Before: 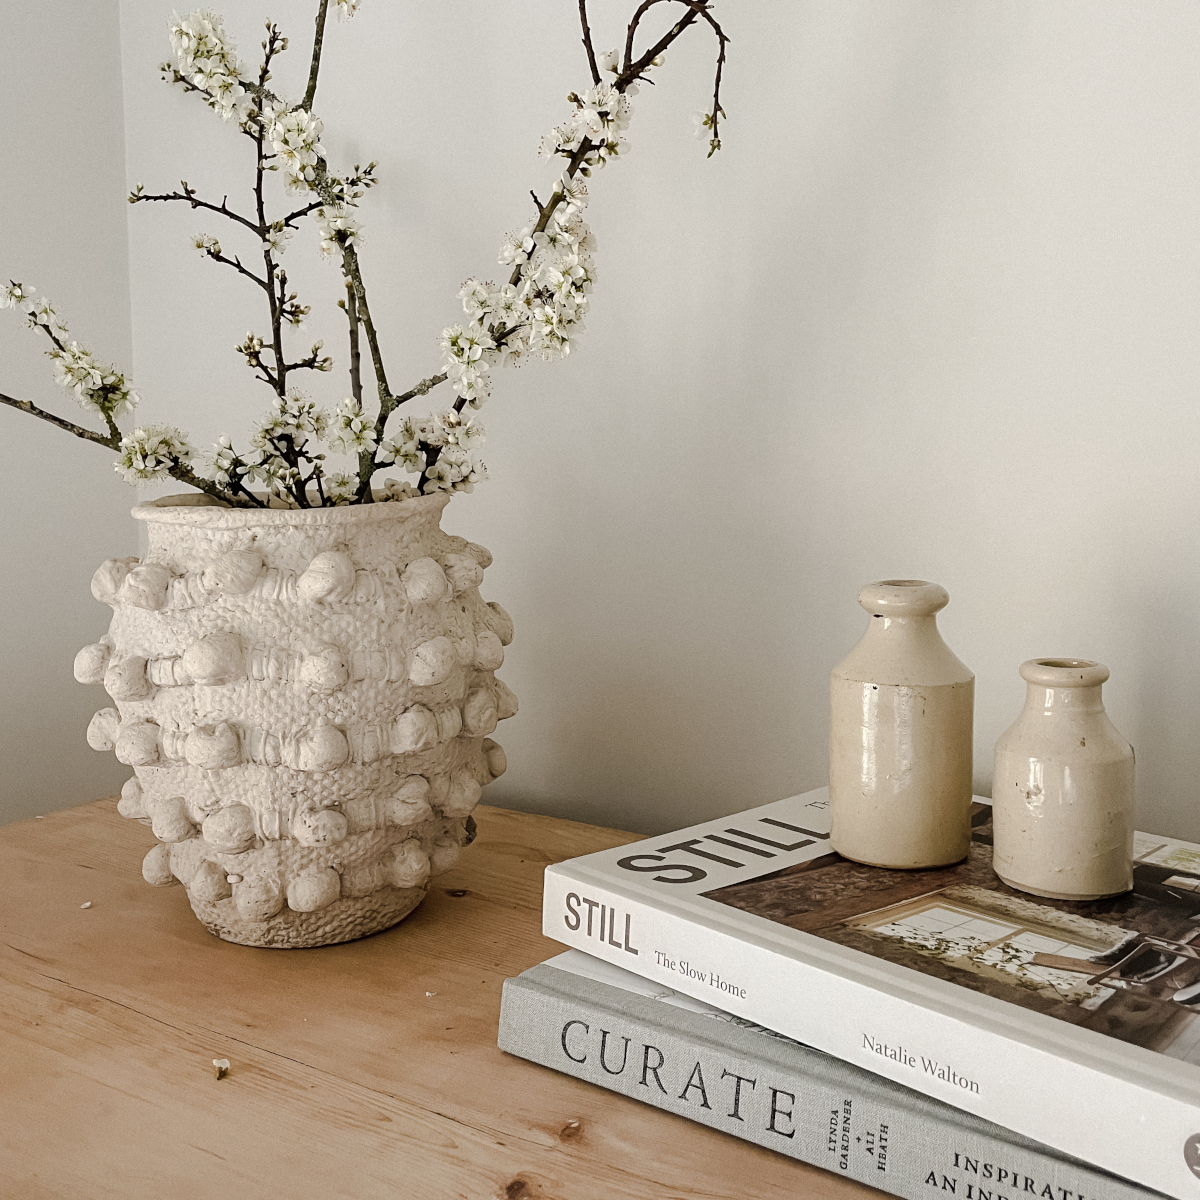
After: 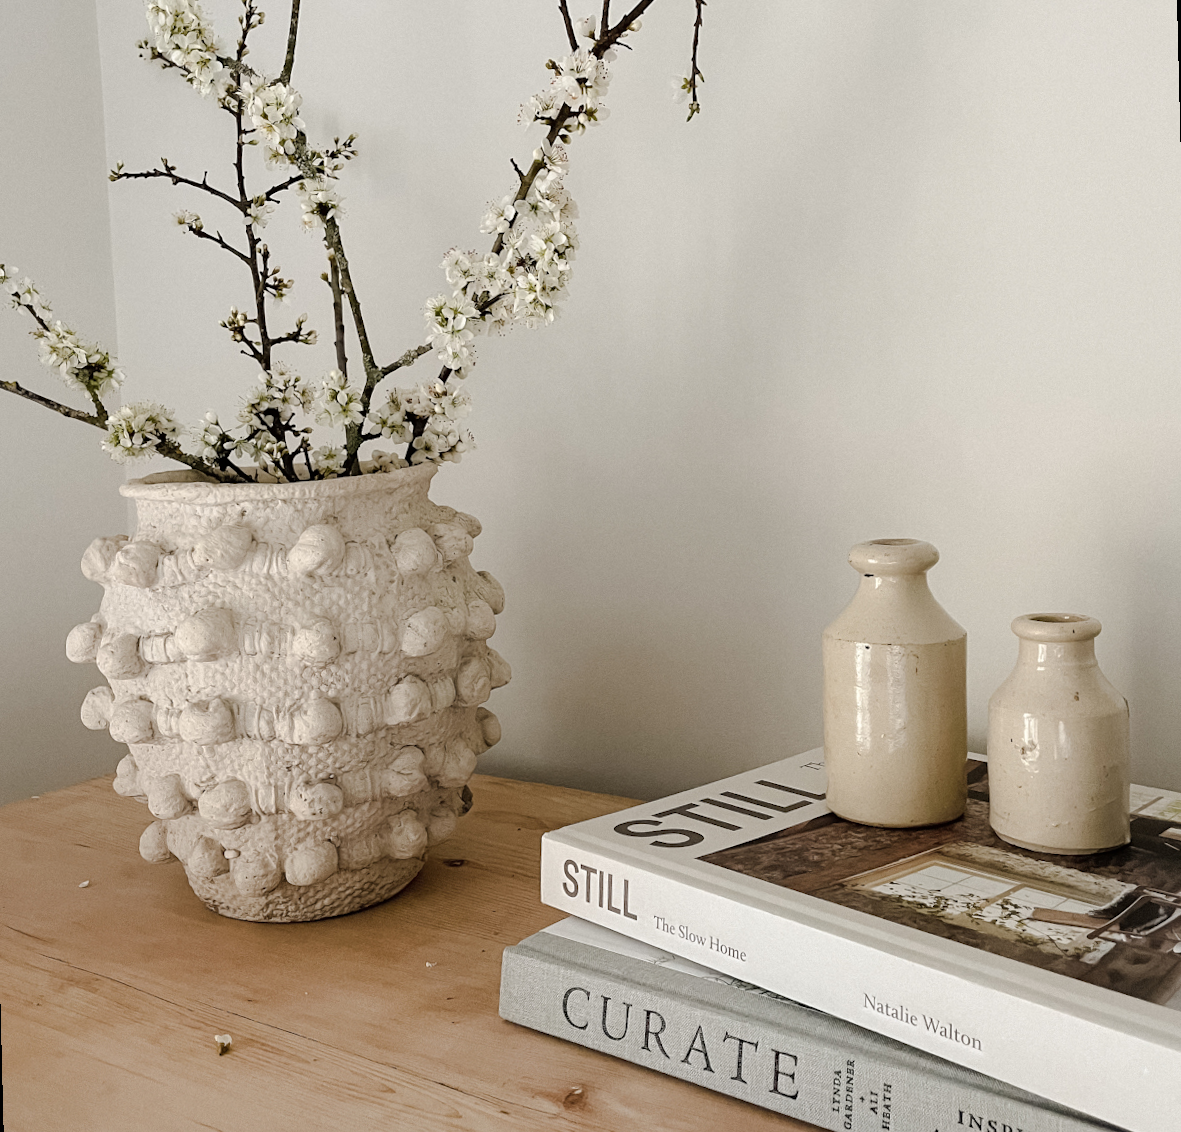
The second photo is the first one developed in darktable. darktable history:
rotate and perspective: rotation -1.42°, crop left 0.016, crop right 0.984, crop top 0.035, crop bottom 0.965
tone equalizer: on, module defaults
crop: left 0.434%, top 0.485%, right 0.244%, bottom 0.386%
